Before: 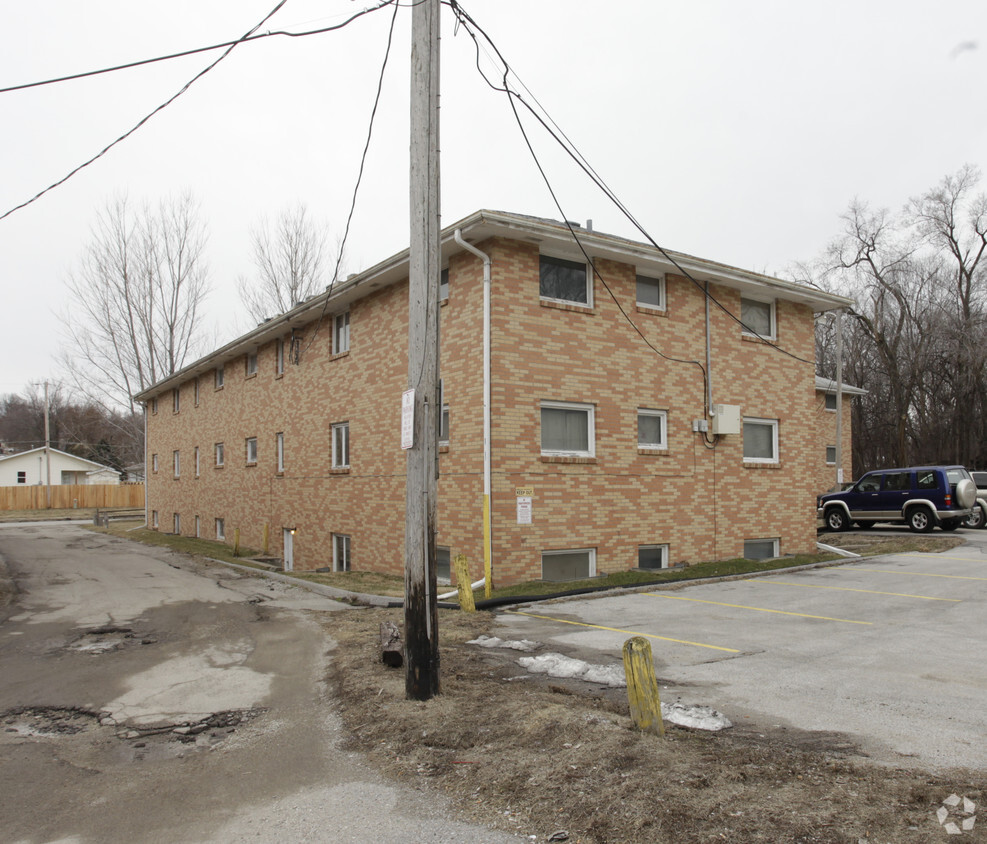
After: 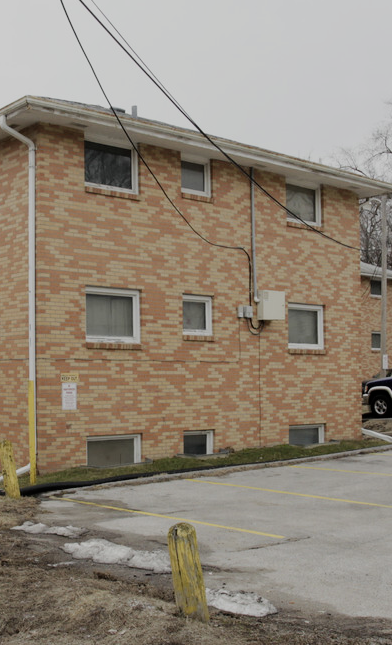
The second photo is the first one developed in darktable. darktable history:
filmic rgb: black relative exposure -7.37 EV, white relative exposure 5.1 EV, hardness 3.2
crop: left 46.181%, top 13.547%, right 14.046%, bottom 9.964%
contrast brightness saturation: contrast 0.026, brightness -0.031
